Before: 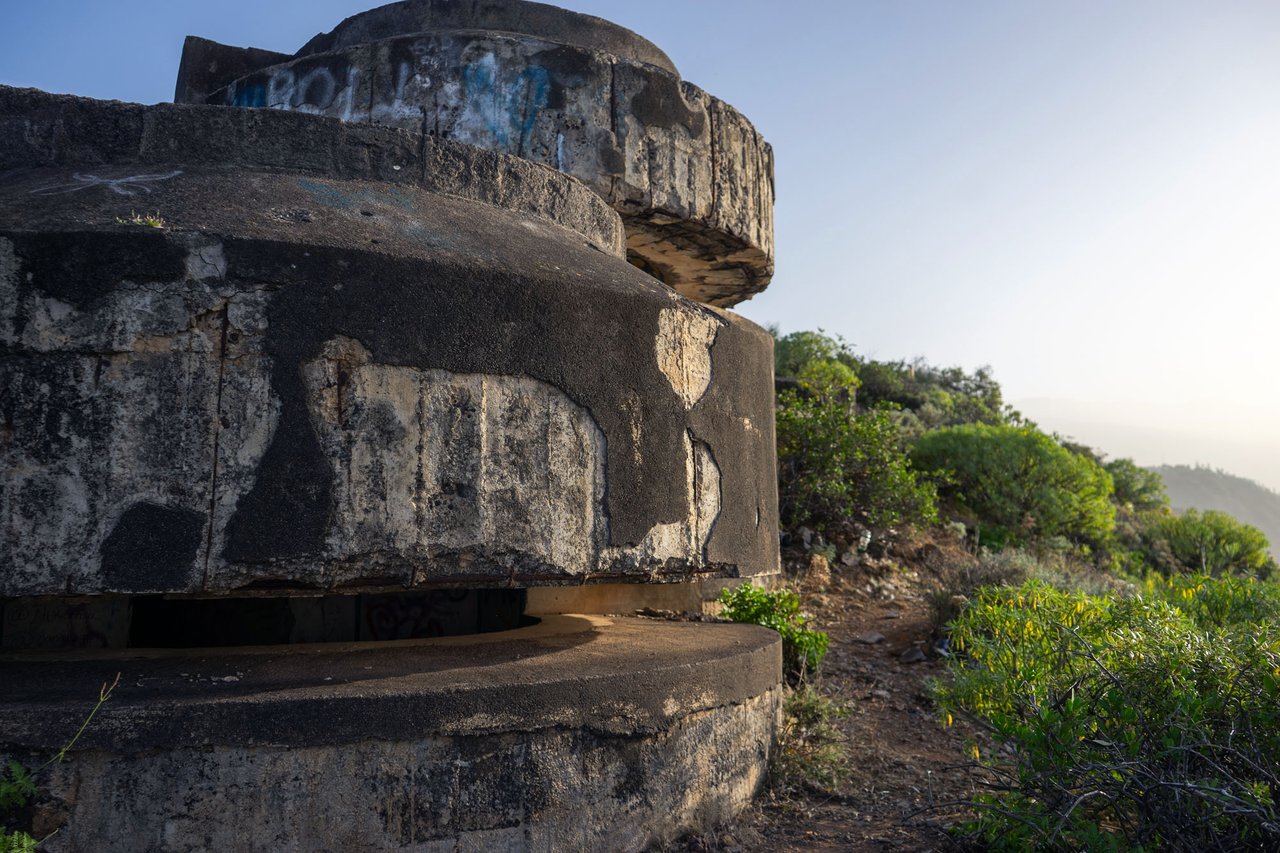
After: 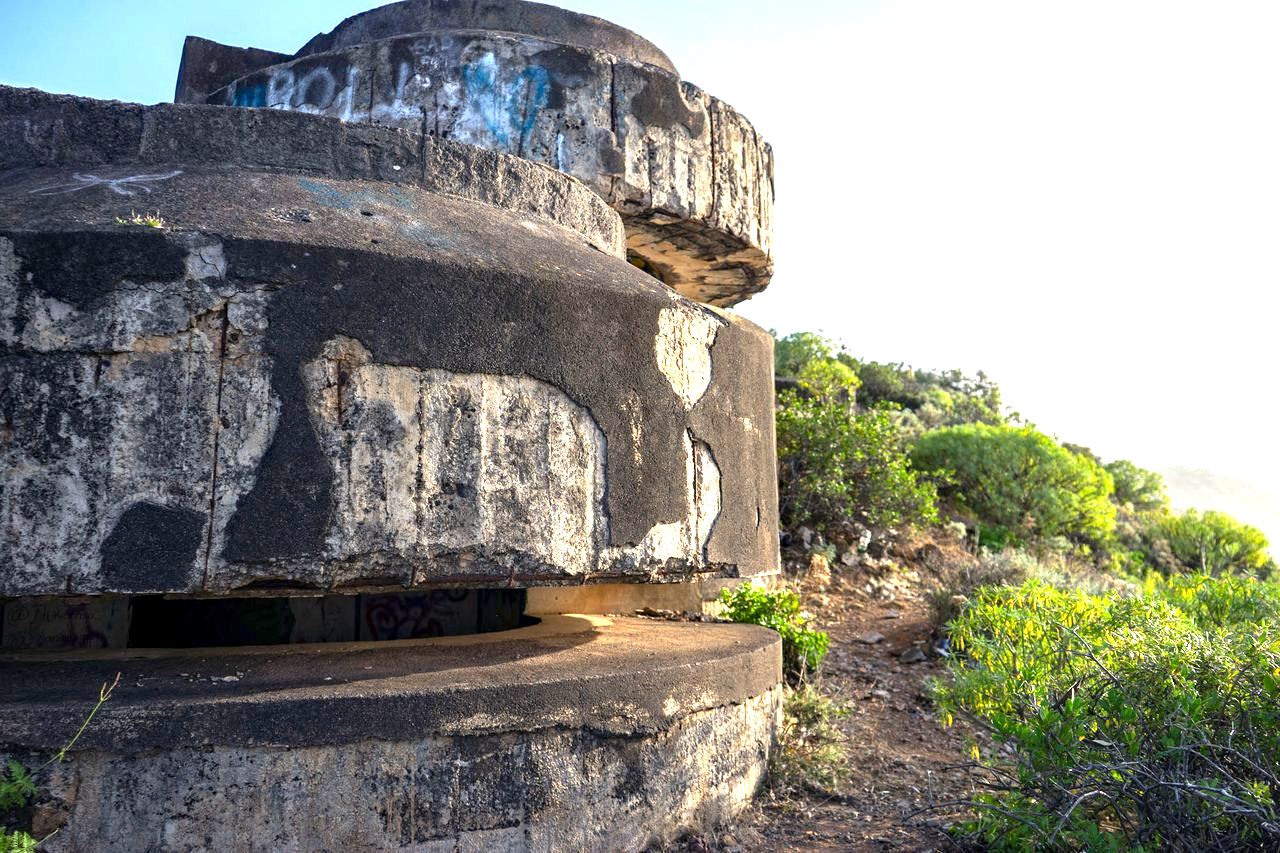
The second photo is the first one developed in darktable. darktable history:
haze removal: compatibility mode true, adaptive false
exposure: black level correction 0.001, exposure 1.726 EV, compensate highlight preservation false
